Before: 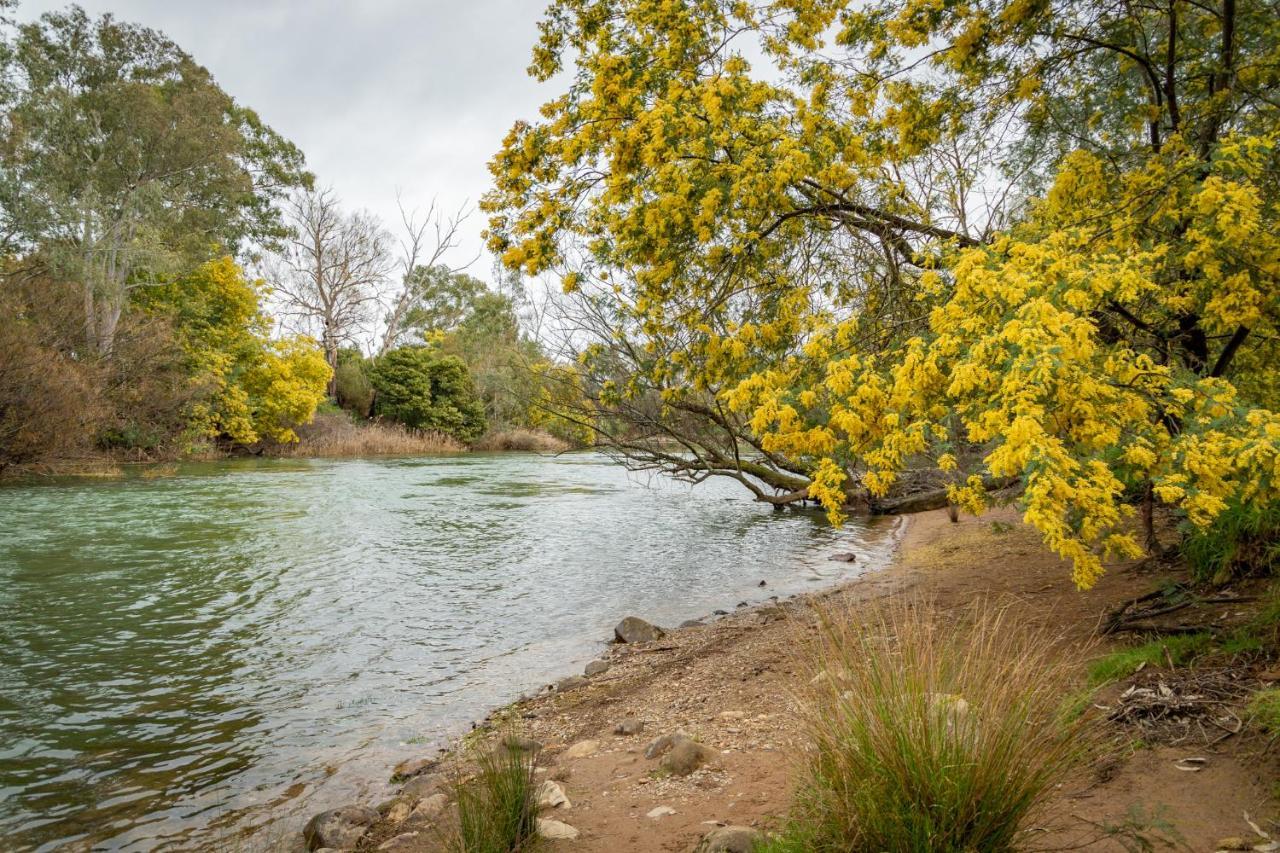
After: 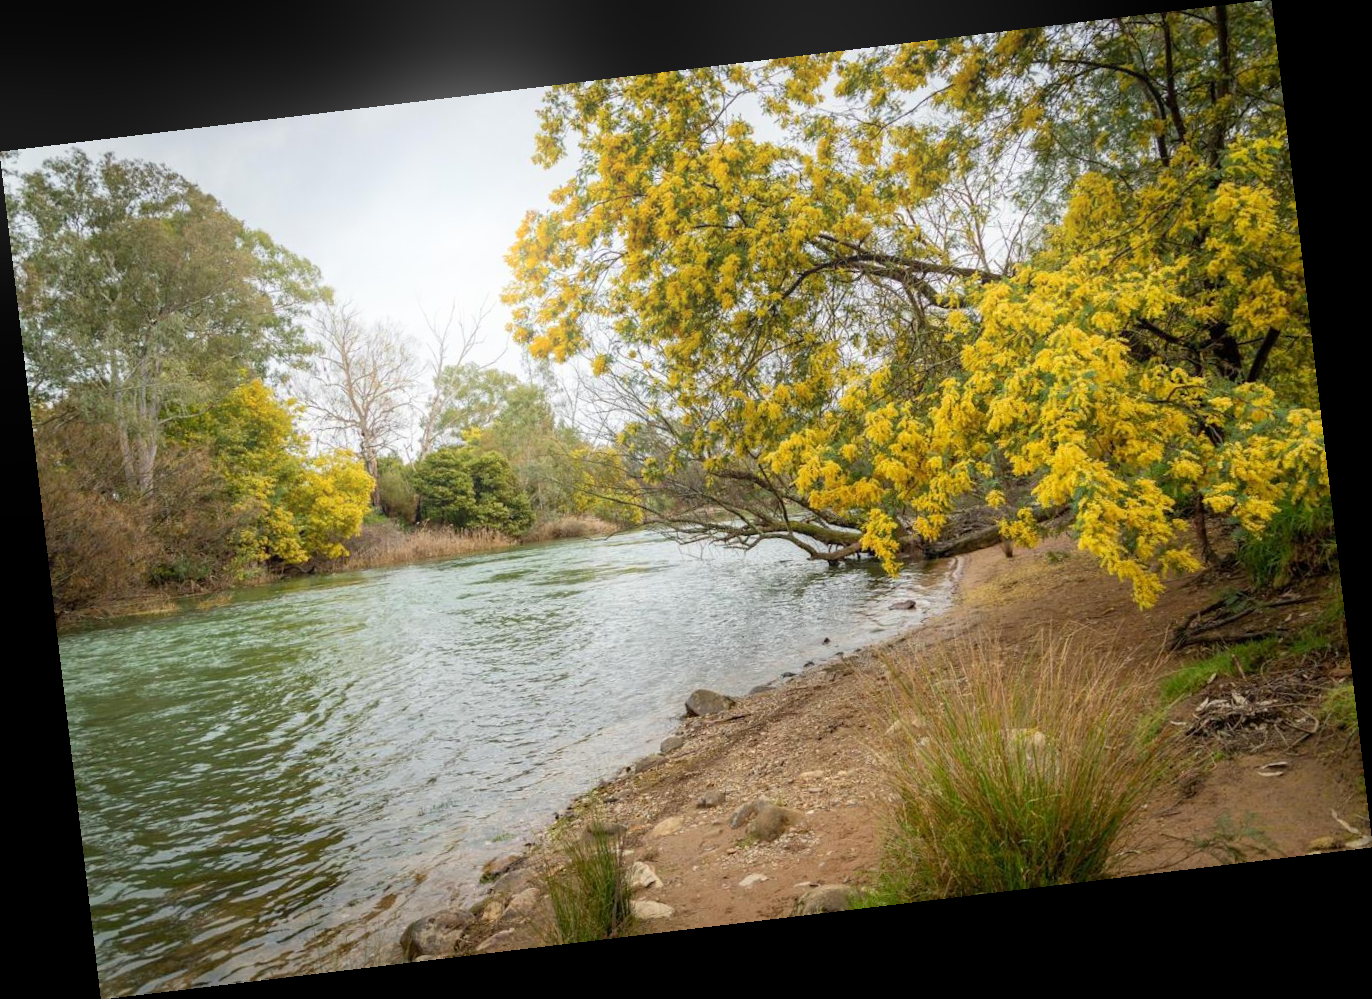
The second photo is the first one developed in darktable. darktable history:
bloom: size 16%, threshold 98%, strength 20%
rotate and perspective: rotation -6.83°, automatic cropping off
